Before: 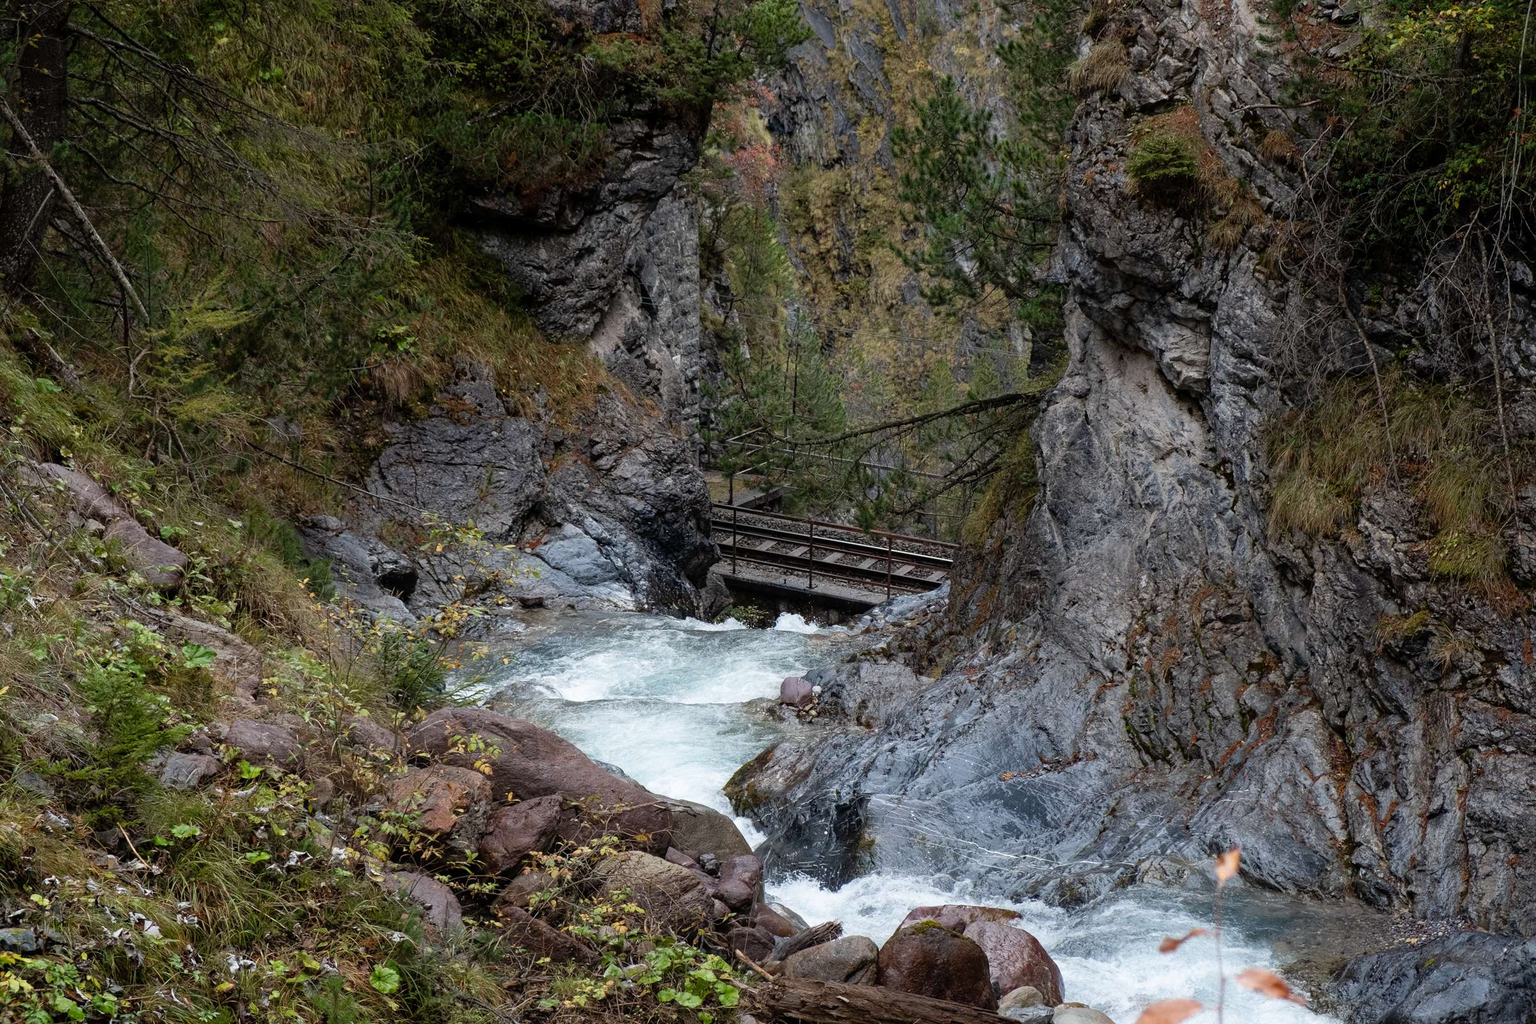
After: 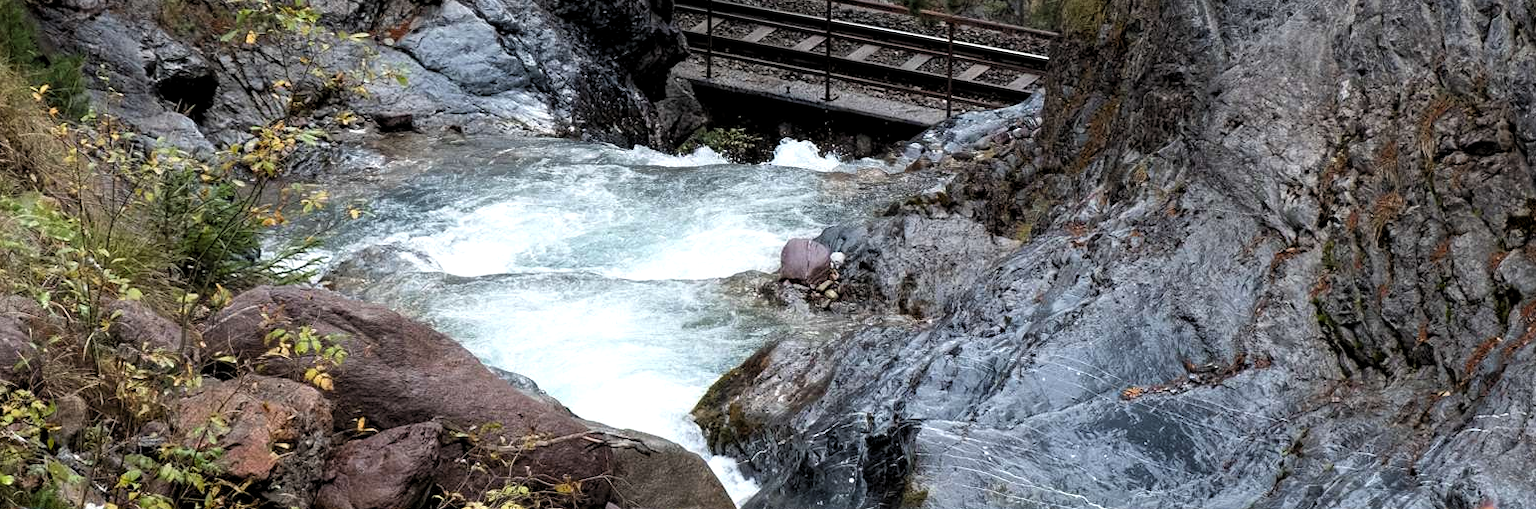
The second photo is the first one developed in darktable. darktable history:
levels: levels [0.055, 0.477, 0.9]
crop: left 18.091%, top 51.13%, right 17.525%, bottom 16.85%
